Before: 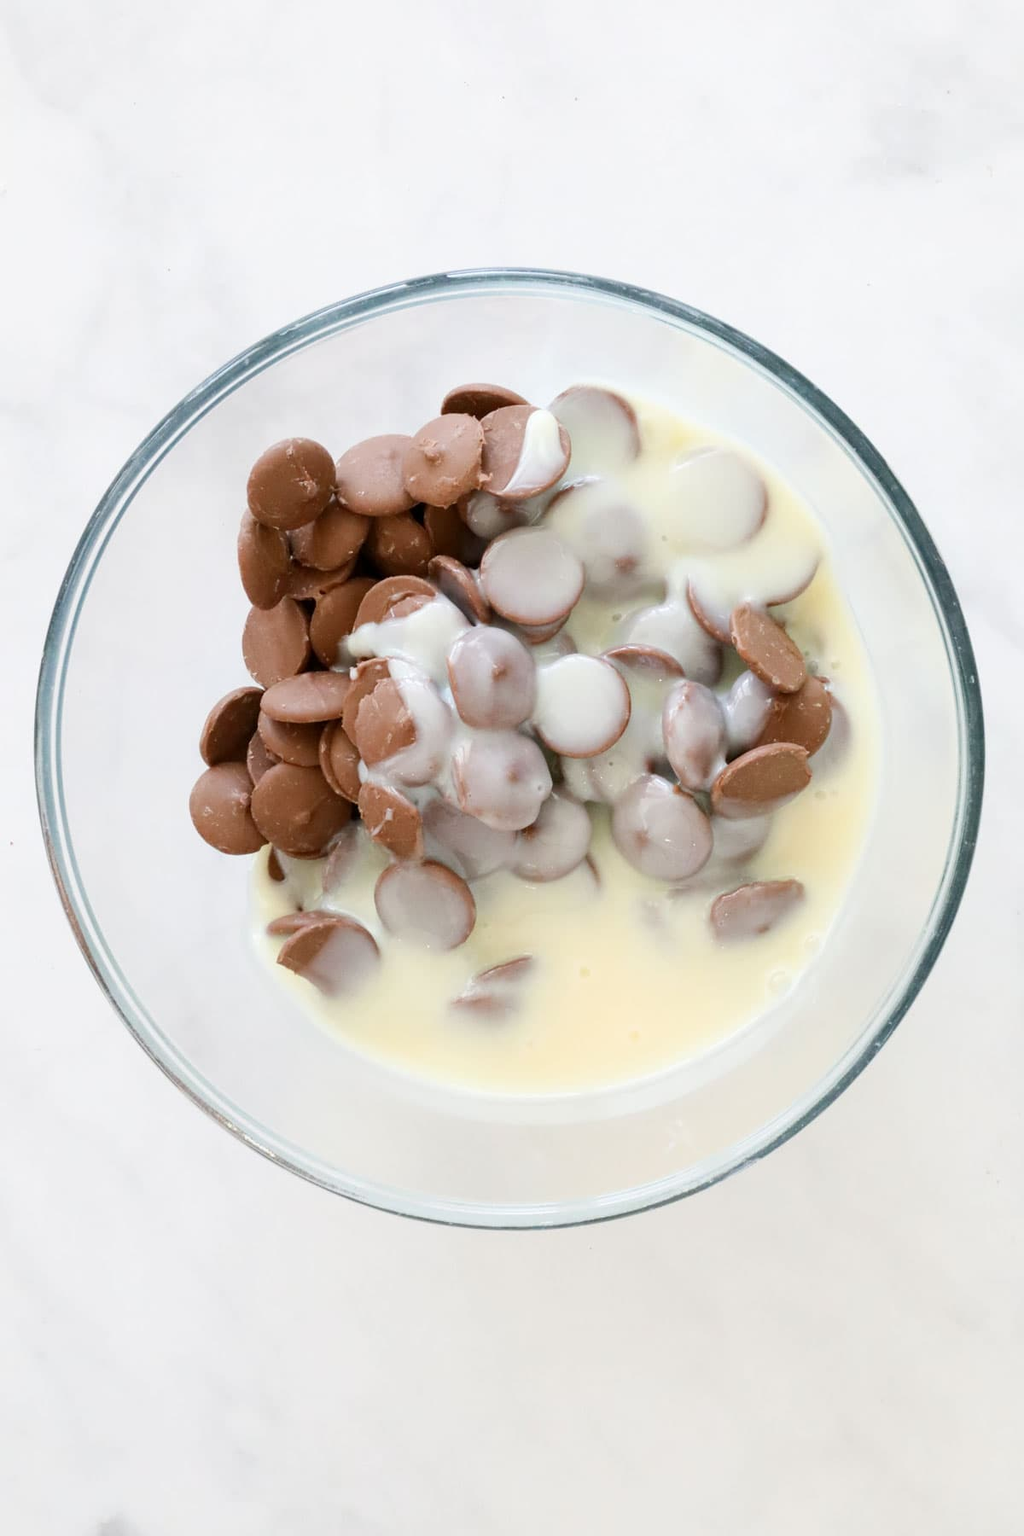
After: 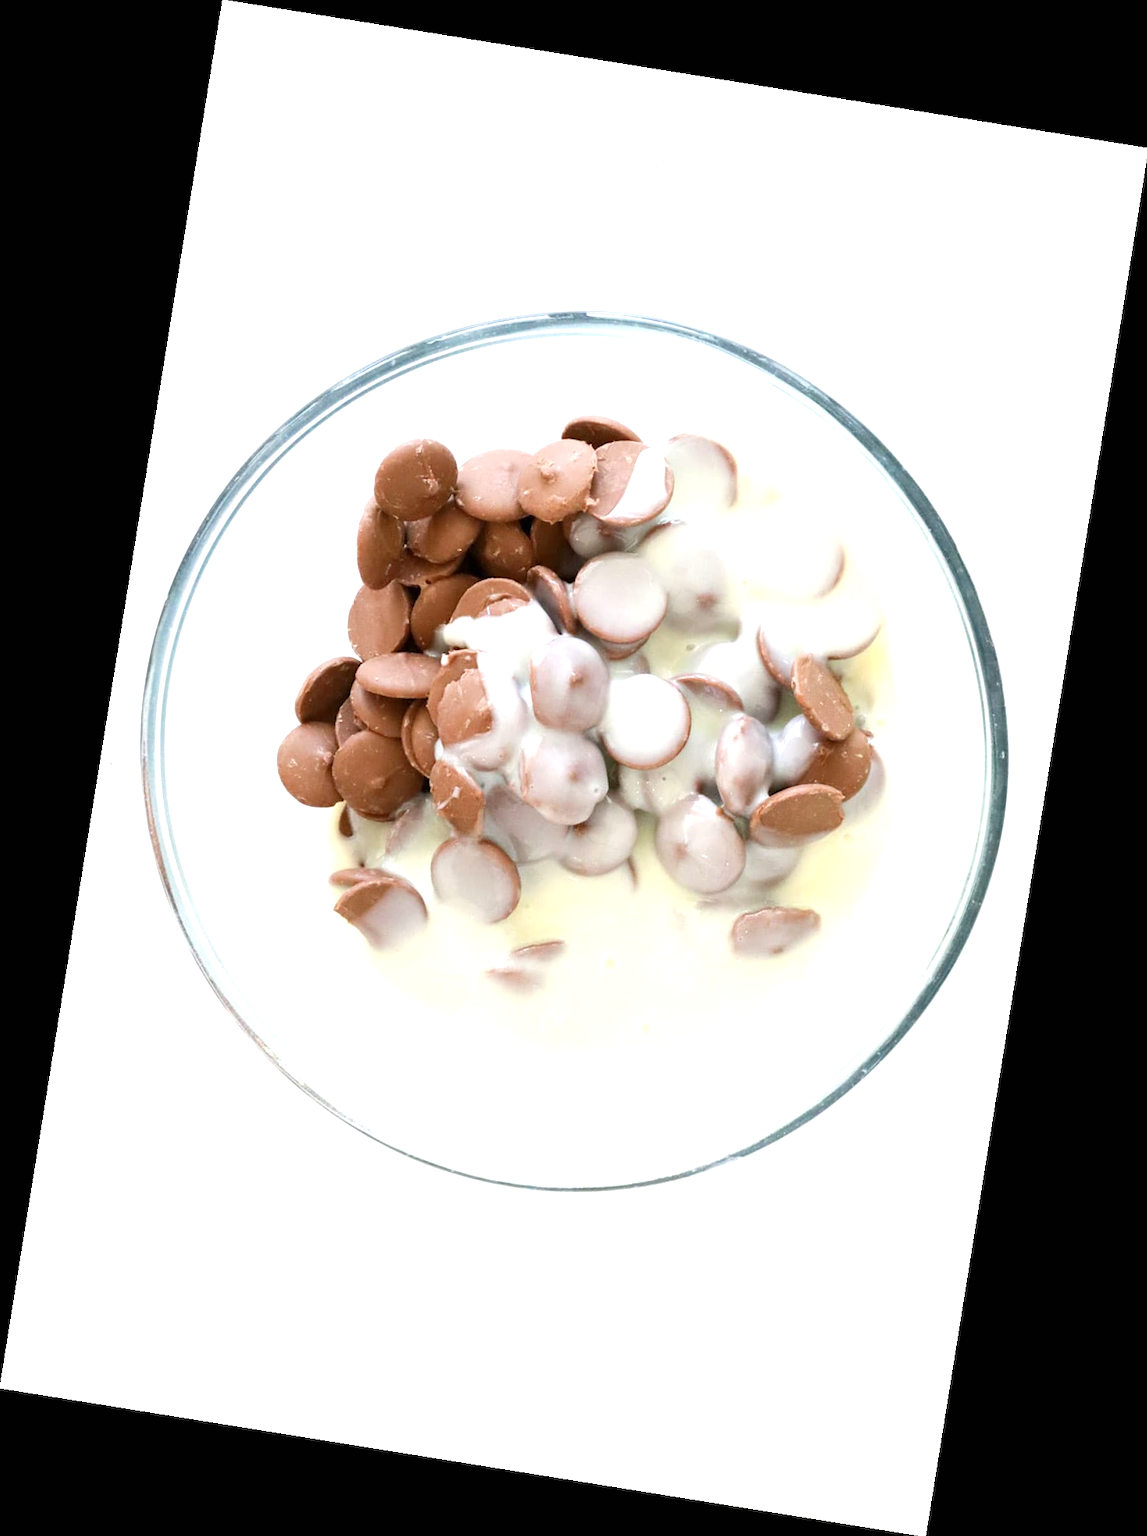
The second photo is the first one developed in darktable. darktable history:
exposure: black level correction 0, exposure 0.7 EV, compensate exposure bias true, compensate highlight preservation false
rotate and perspective: rotation 9.12°, automatic cropping off
